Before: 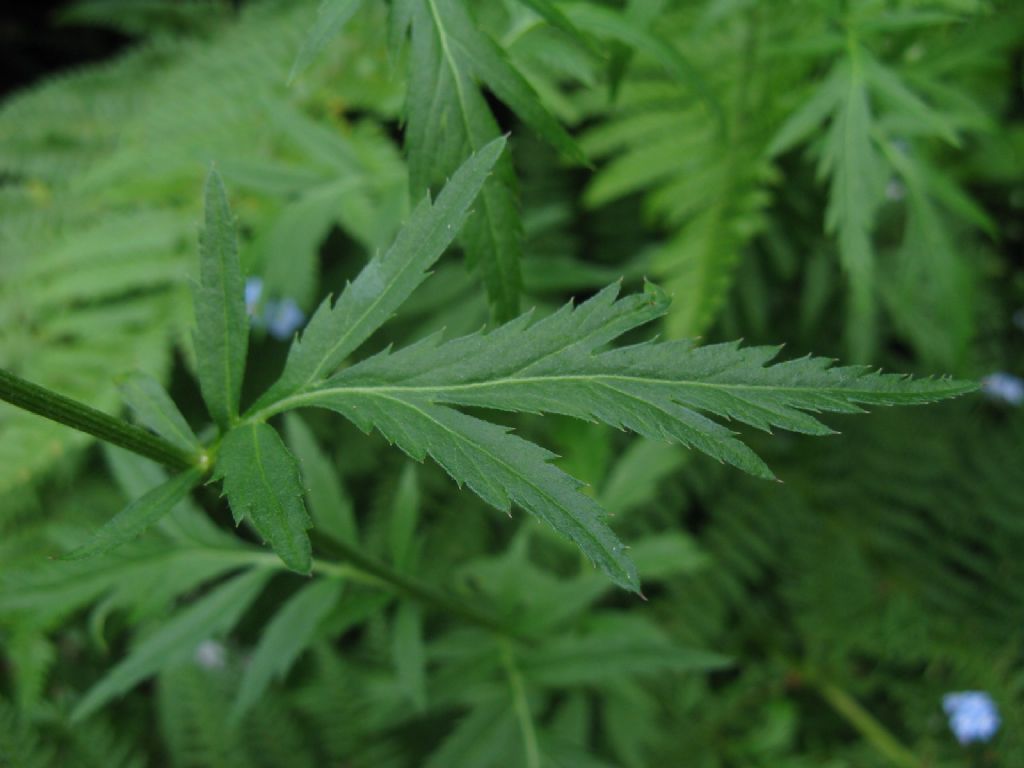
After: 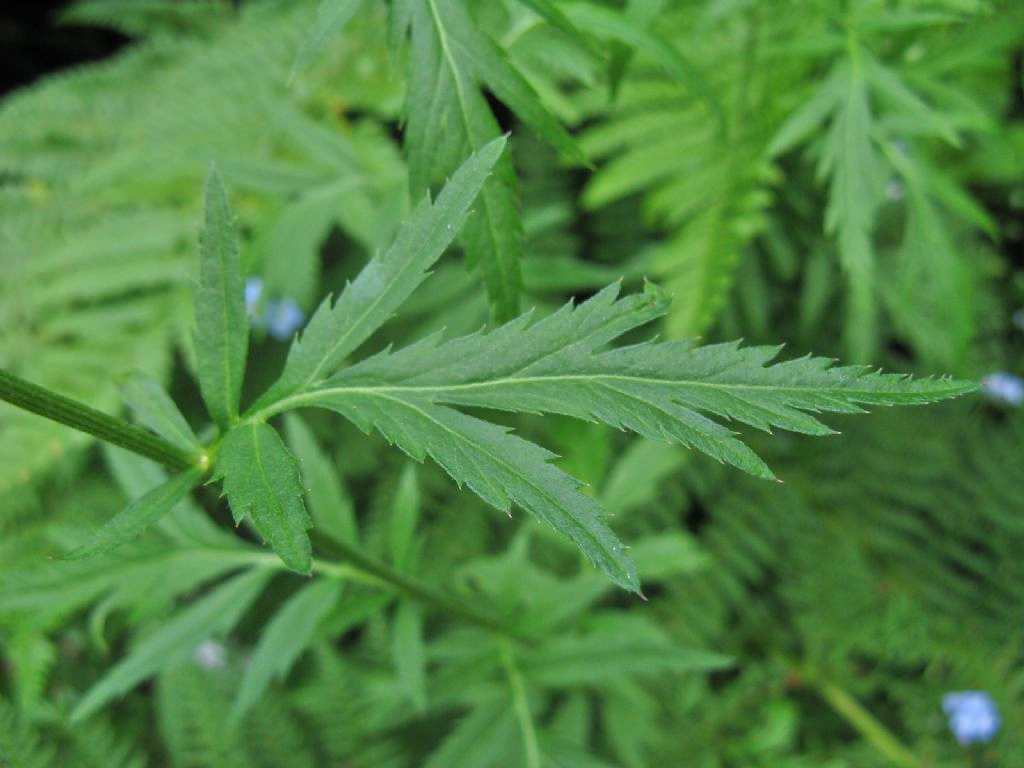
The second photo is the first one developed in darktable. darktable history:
tone equalizer: -7 EV 0.143 EV, -6 EV 0.571 EV, -5 EV 1.18 EV, -4 EV 1.32 EV, -3 EV 1.12 EV, -2 EV 0.6 EV, -1 EV 0.163 EV
